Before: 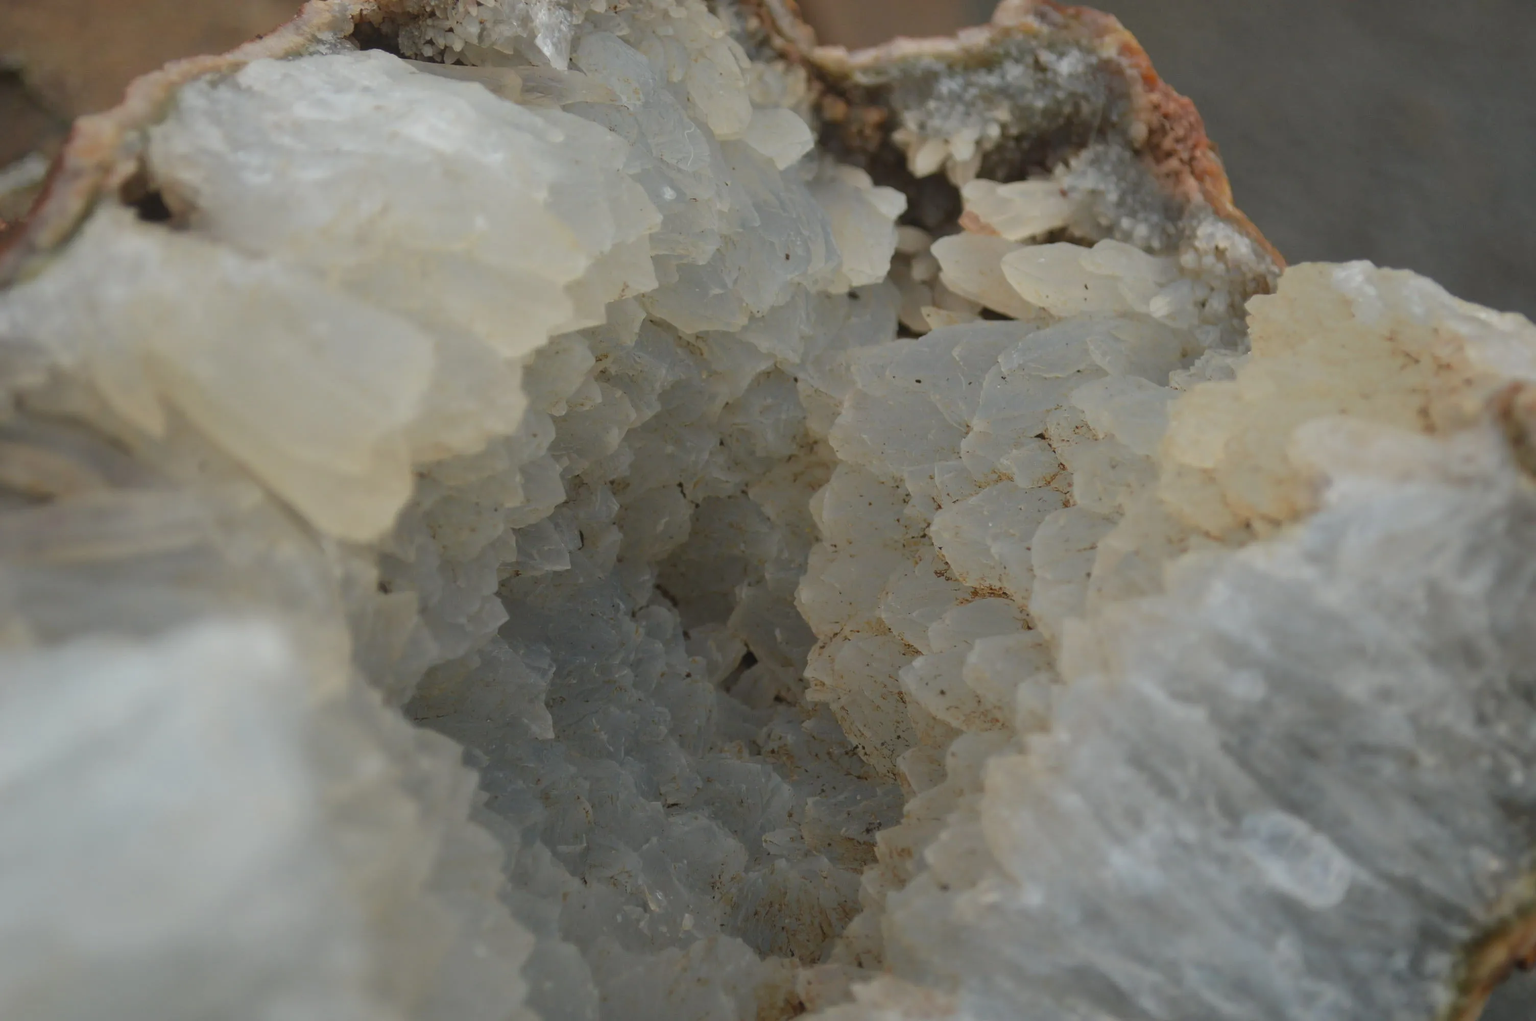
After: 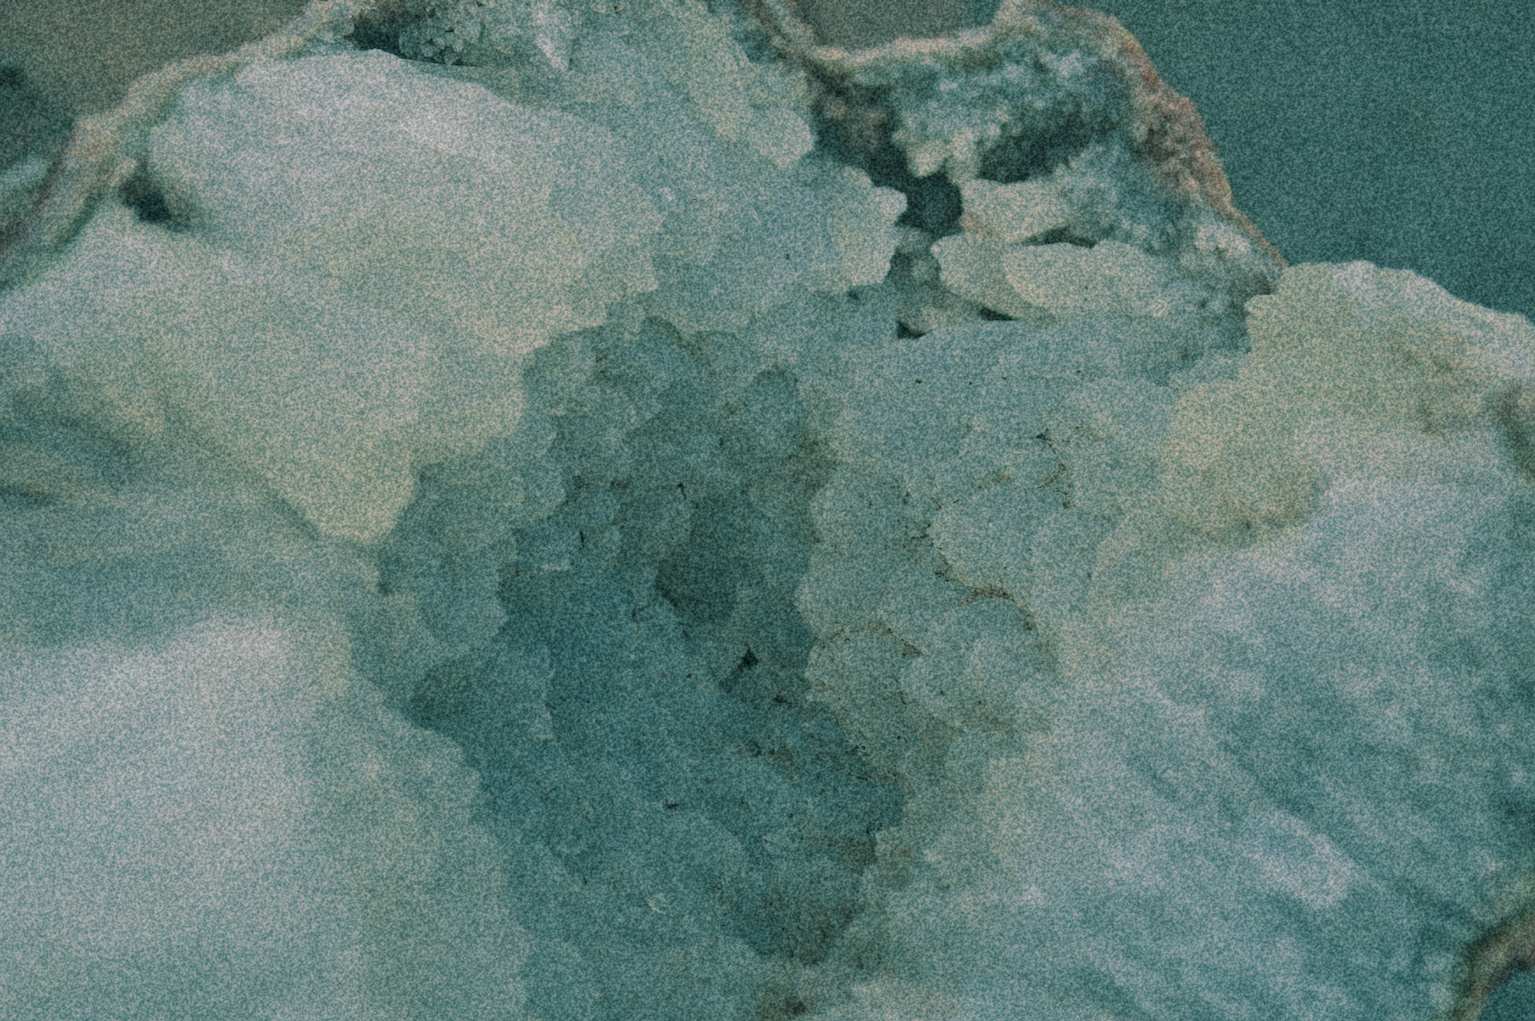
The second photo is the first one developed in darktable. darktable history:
local contrast: mode bilateral grid, contrast 20, coarseness 50, detail 120%, midtone range 0.2
grain: coarseness 46.9 ISO, strength 50.21%, mid-tones bias 0%
color balance rgb: shadows lift › chroma 1%, shadows lift › hue 113°, highlights gain › chroma 0.2%, highlights gain › hue 333°, perceptual saturation grading › global saturation 20%, perceptual saturation grading › highlights -50%, perceptual saturation grading › shadows 25%, contrast -30%
split-toning: shadows › hue 186.43°, highlights › hue 49.29°, compress 30.29%
